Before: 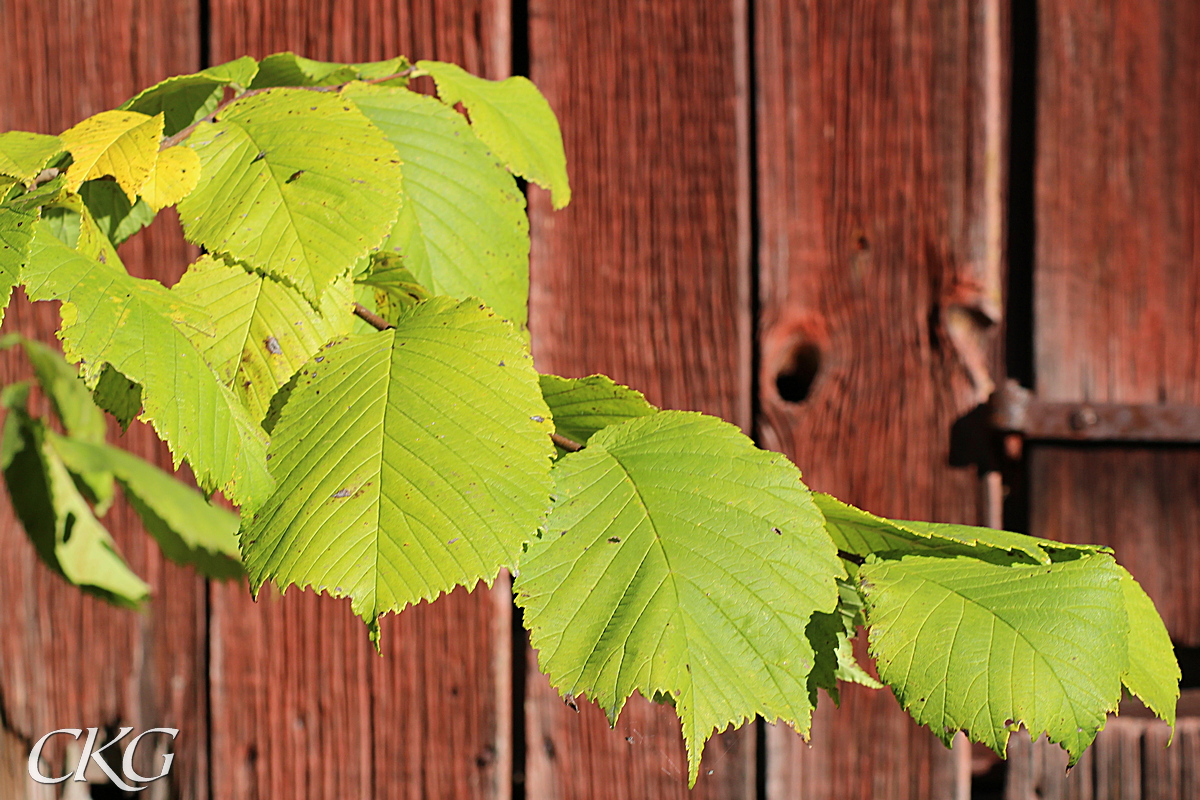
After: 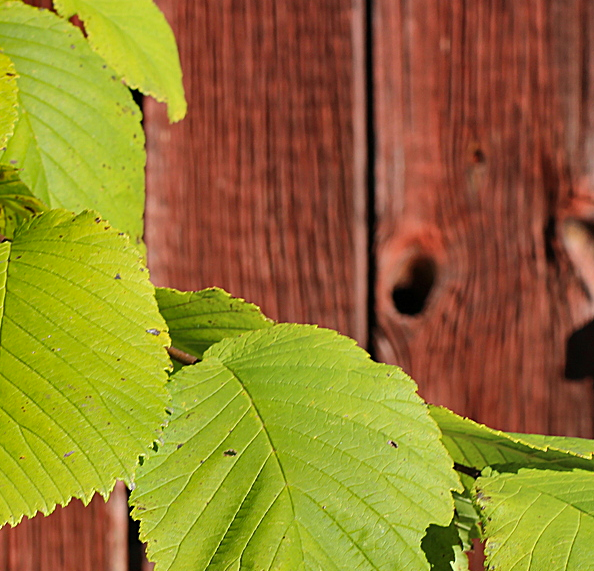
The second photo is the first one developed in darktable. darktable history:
shadows and highlights: radius 108.52, shadows 44.07, highlights -67.8, low approximation 0.01, soften with gaussian
crop: left 32.075%, top 10.976%, right 18.355%, bottom 17.596%
